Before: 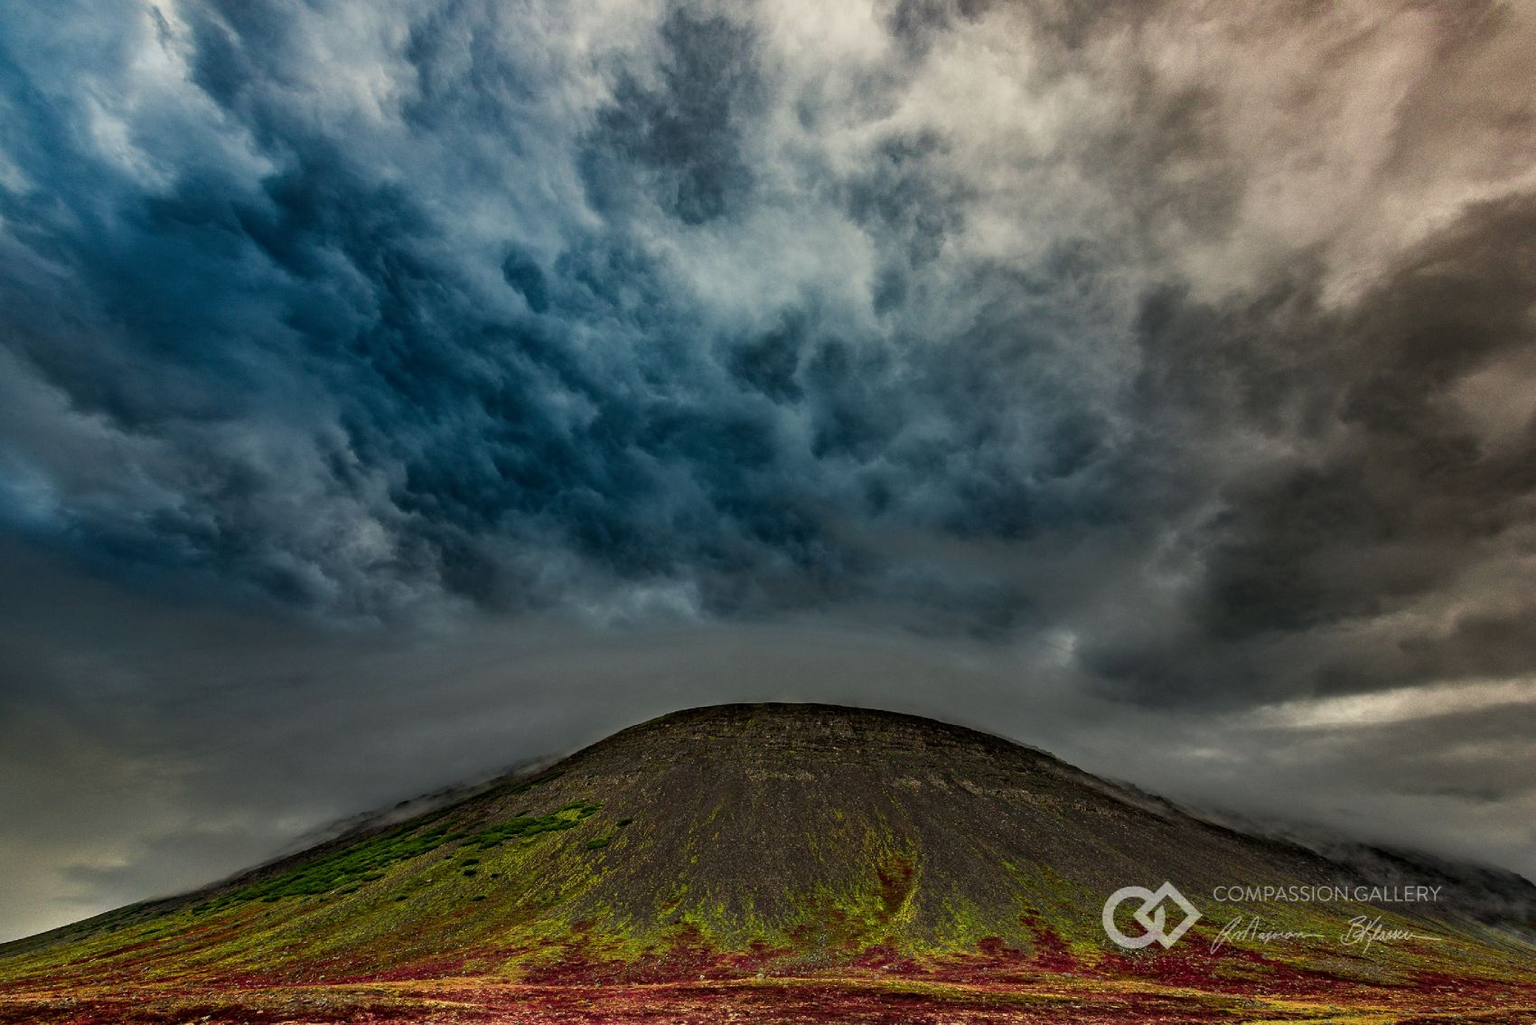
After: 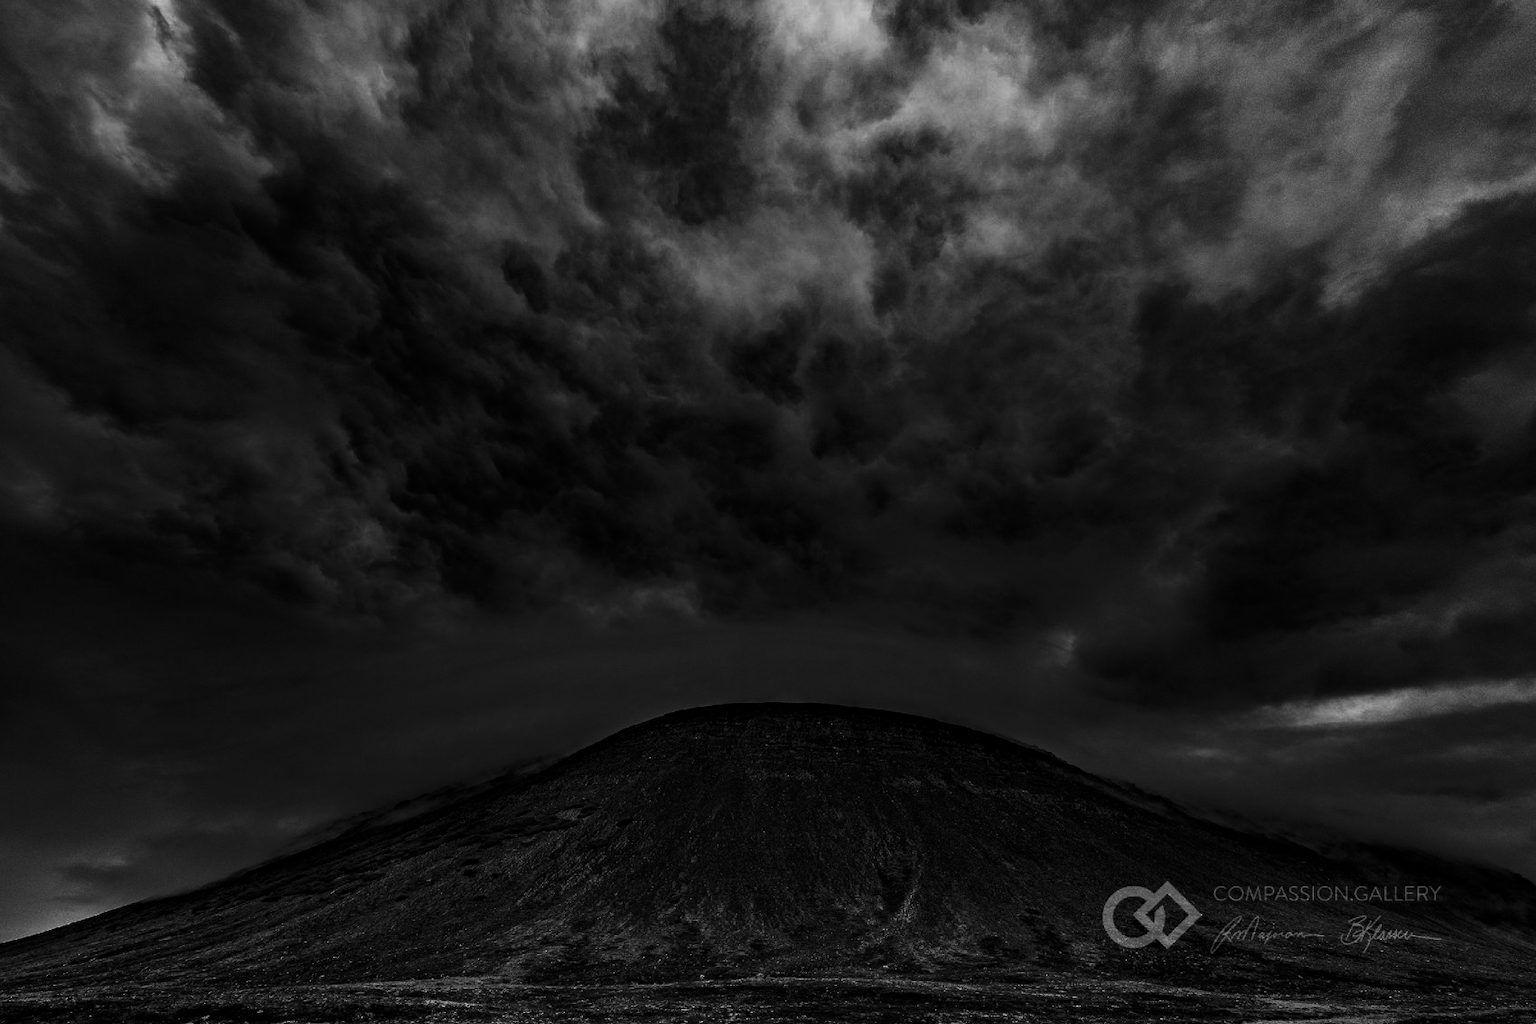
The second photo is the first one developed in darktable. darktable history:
haze removal: compatibility mode true, adaptive false
color balance rgb: perceptual saturation grading › global saturation 10%, global vibrance 10%
contrast brightness saturation: contrast -0.03, brightness -0.59, saturation -1
